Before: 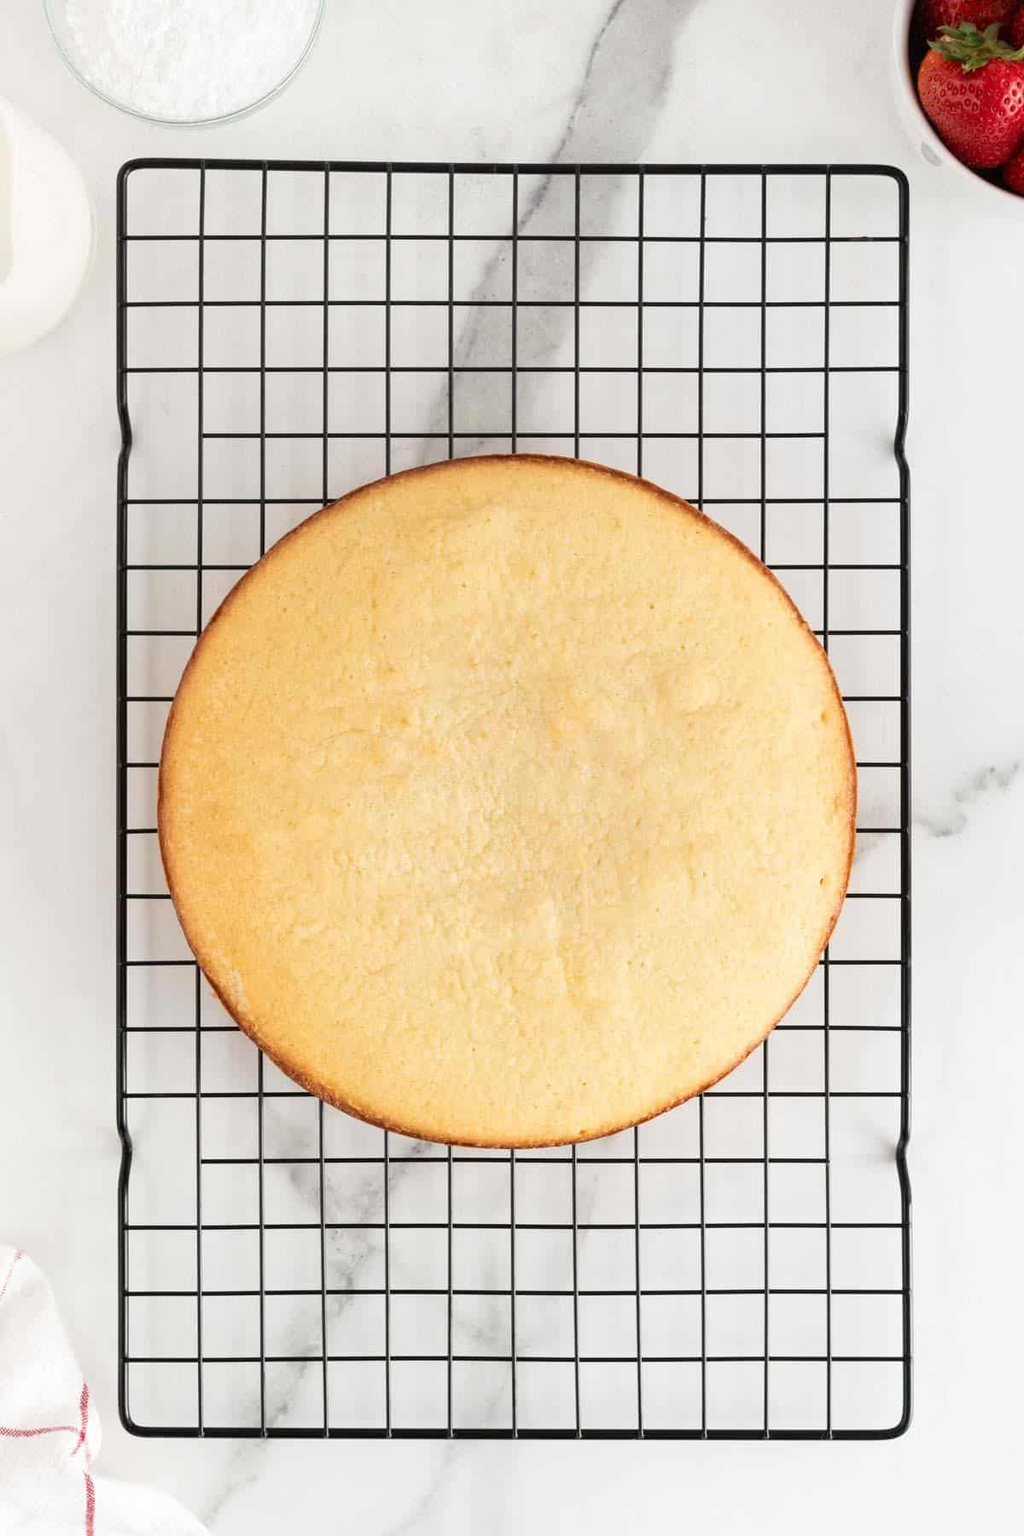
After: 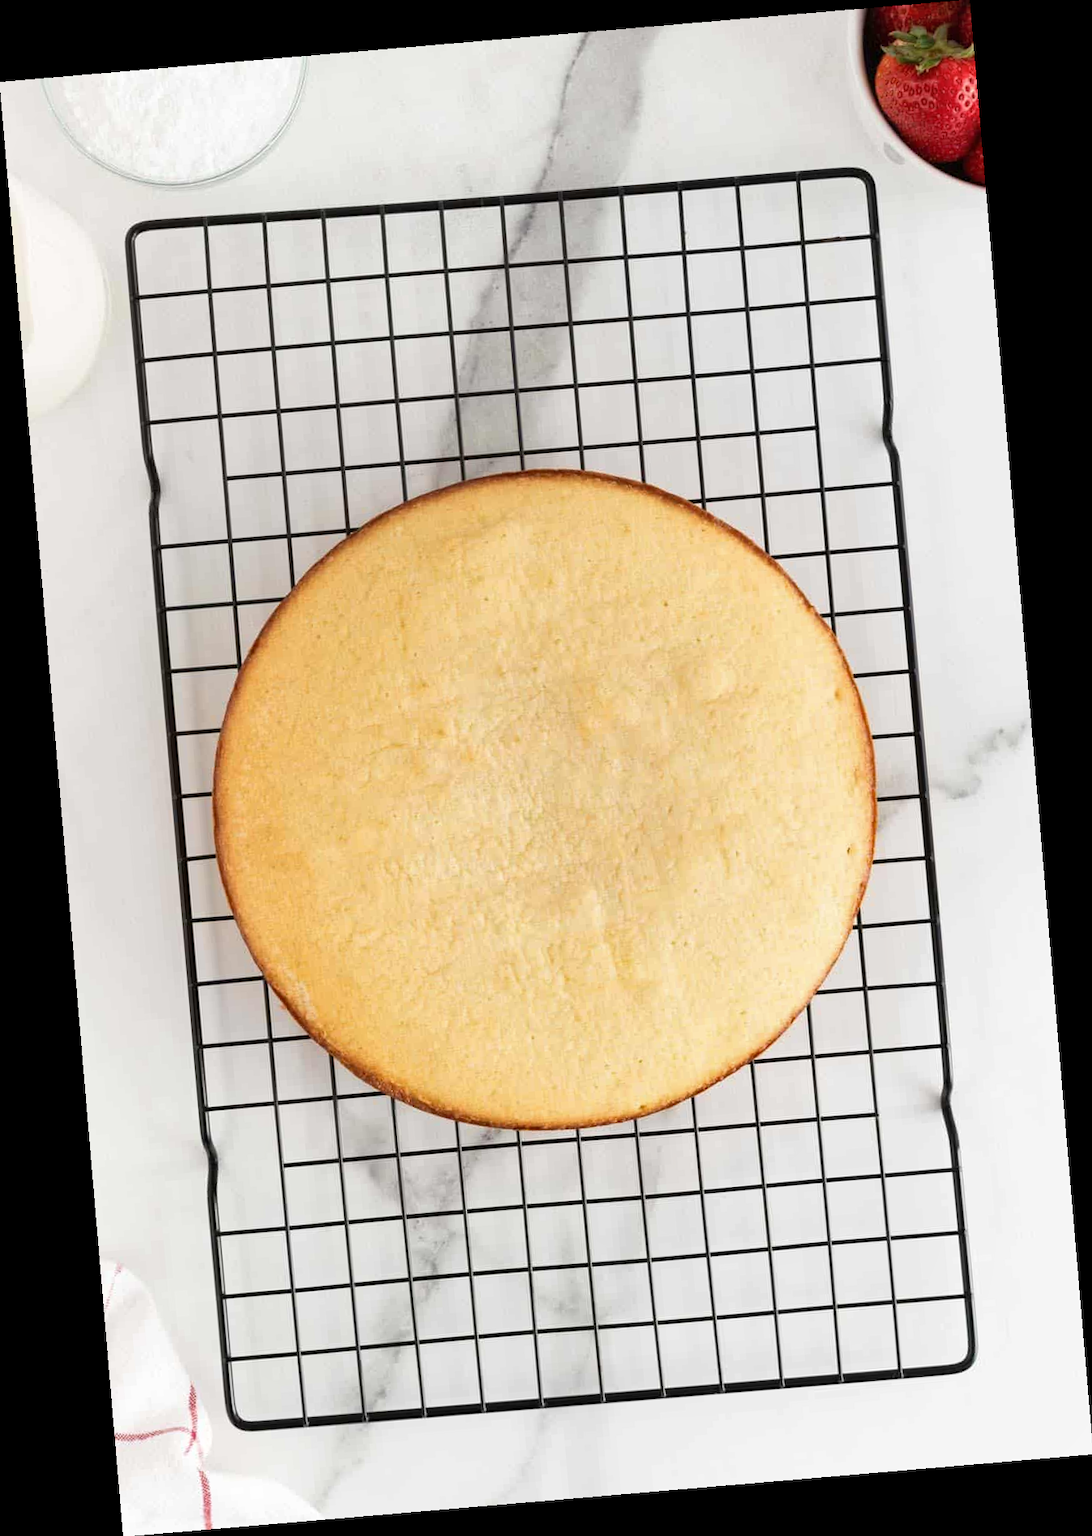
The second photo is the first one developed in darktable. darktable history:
rotate and perspective: rotation -4.86°, automatic cropping off
shadows and highlights: radius 125.46, shadows 30.51, highlights -30.51, low approximation 0.01, soften with gaussian
